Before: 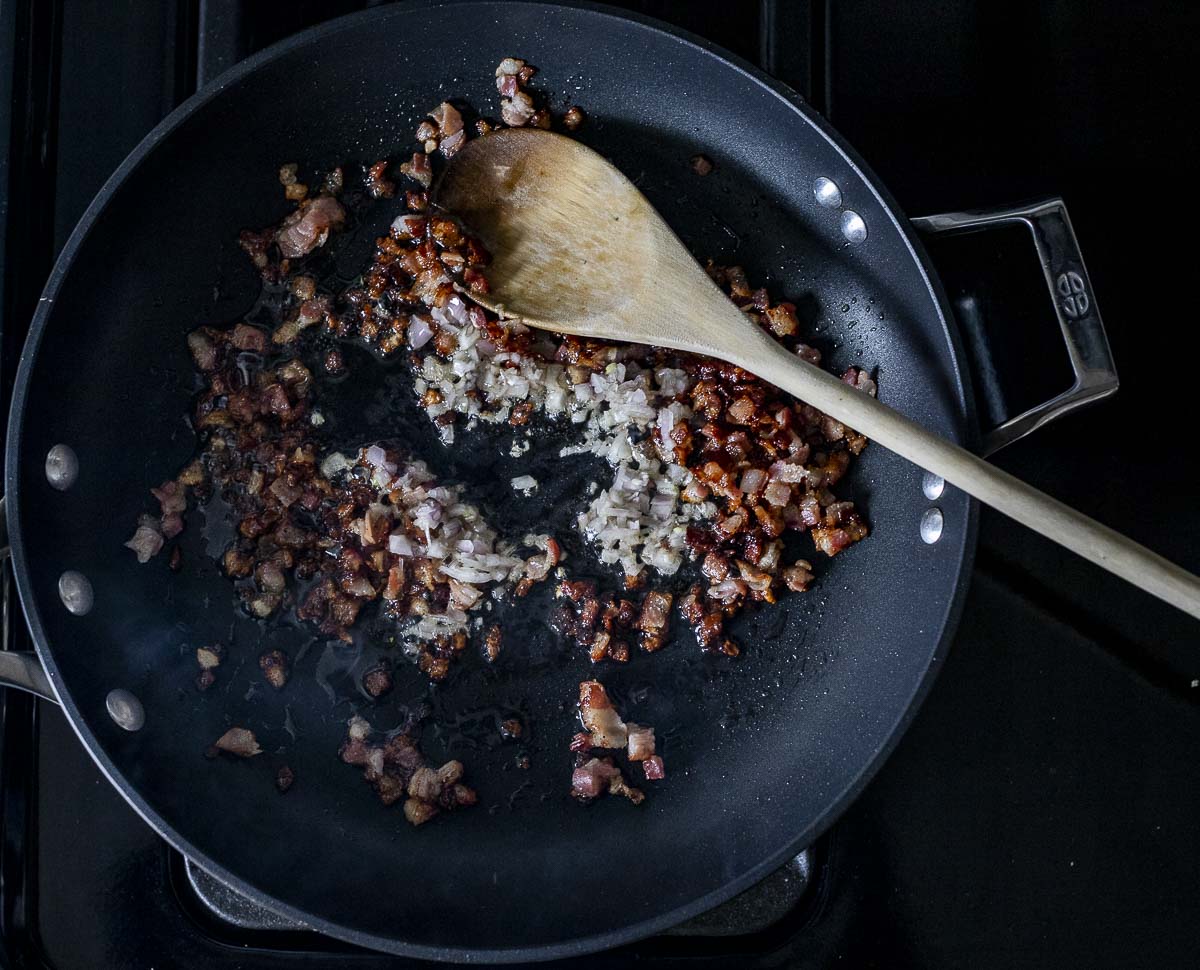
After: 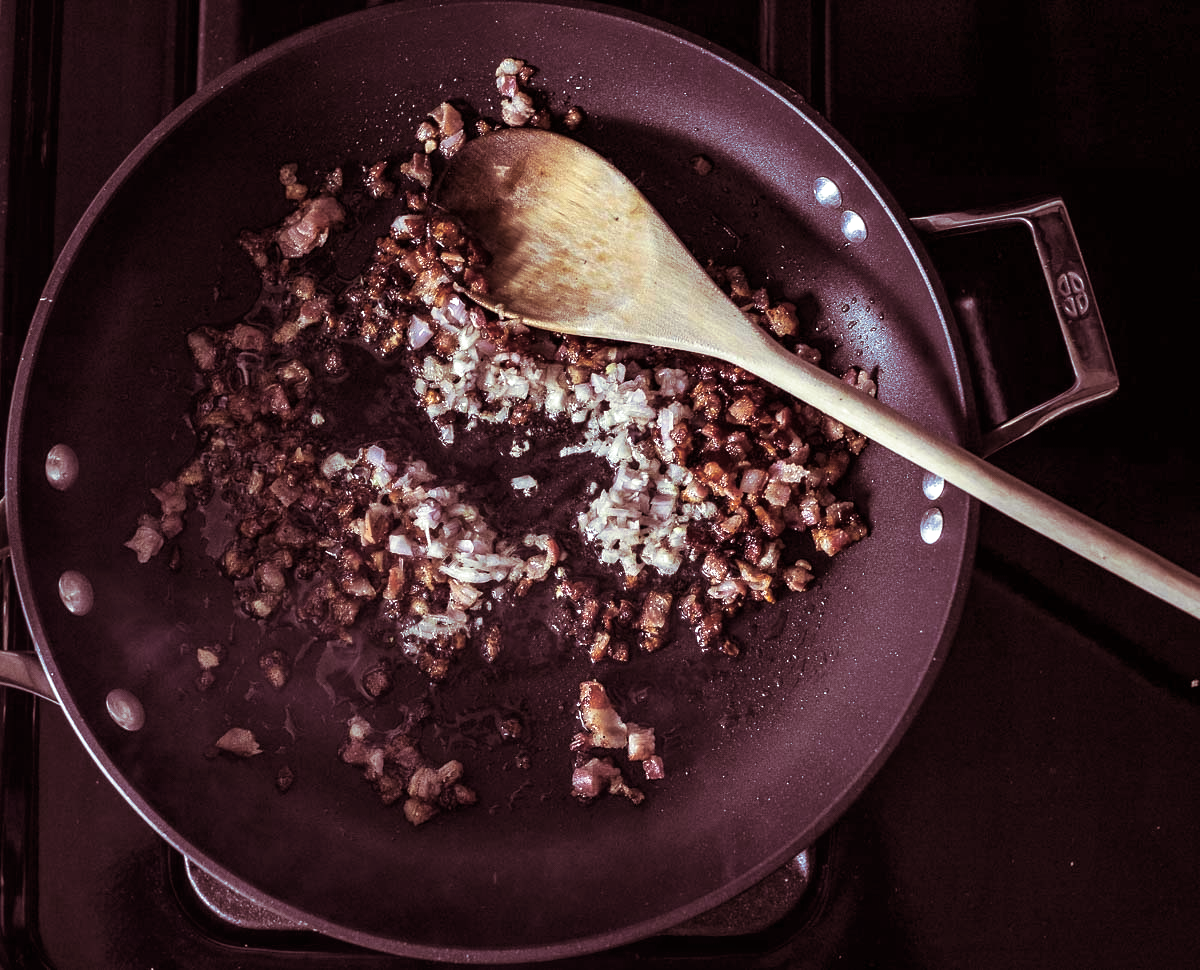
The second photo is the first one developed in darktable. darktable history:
split-toning: compress 20%
color correction: highlights a* 0.816, highlights b* 2.78, saturation 1.1
exposure: black level correction 0, exposure 0.5 EV, compensate highlight preservation false
